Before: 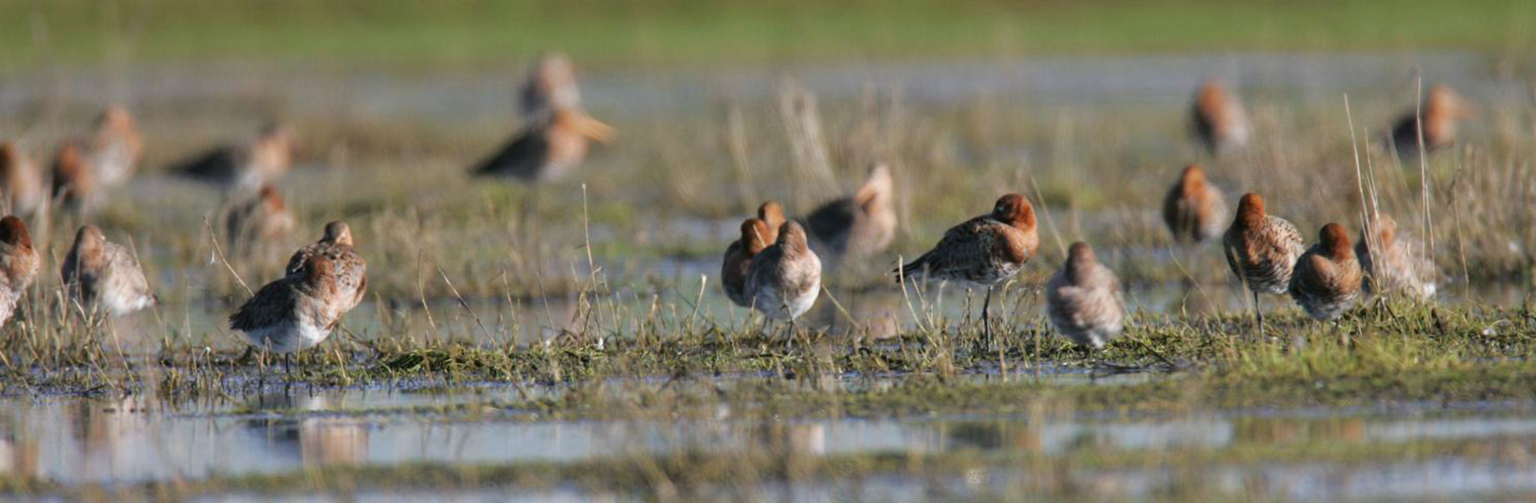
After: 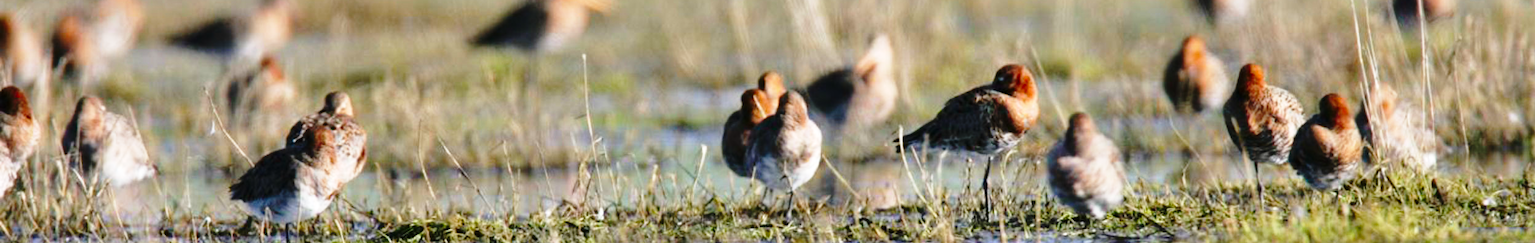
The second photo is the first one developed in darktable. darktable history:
crop and rotate: top 25.837%, bottom 25.541%
base curve: curves: ch0 [(0, 0) (0.04, 0.03) (0.133, 0.232) (0.448, 0.748) (0.843, 0.968) (1, 1)], preserve colors none
shadows and highlights: shadows 37.79, highlights -27.48, highlights color adjustment 79.28%, soften with gaussian
exposure: exposure 0.171 EV, compensate highlight preservation false
contrast brightness saturation: contrast 0.03, brightness -0.04
